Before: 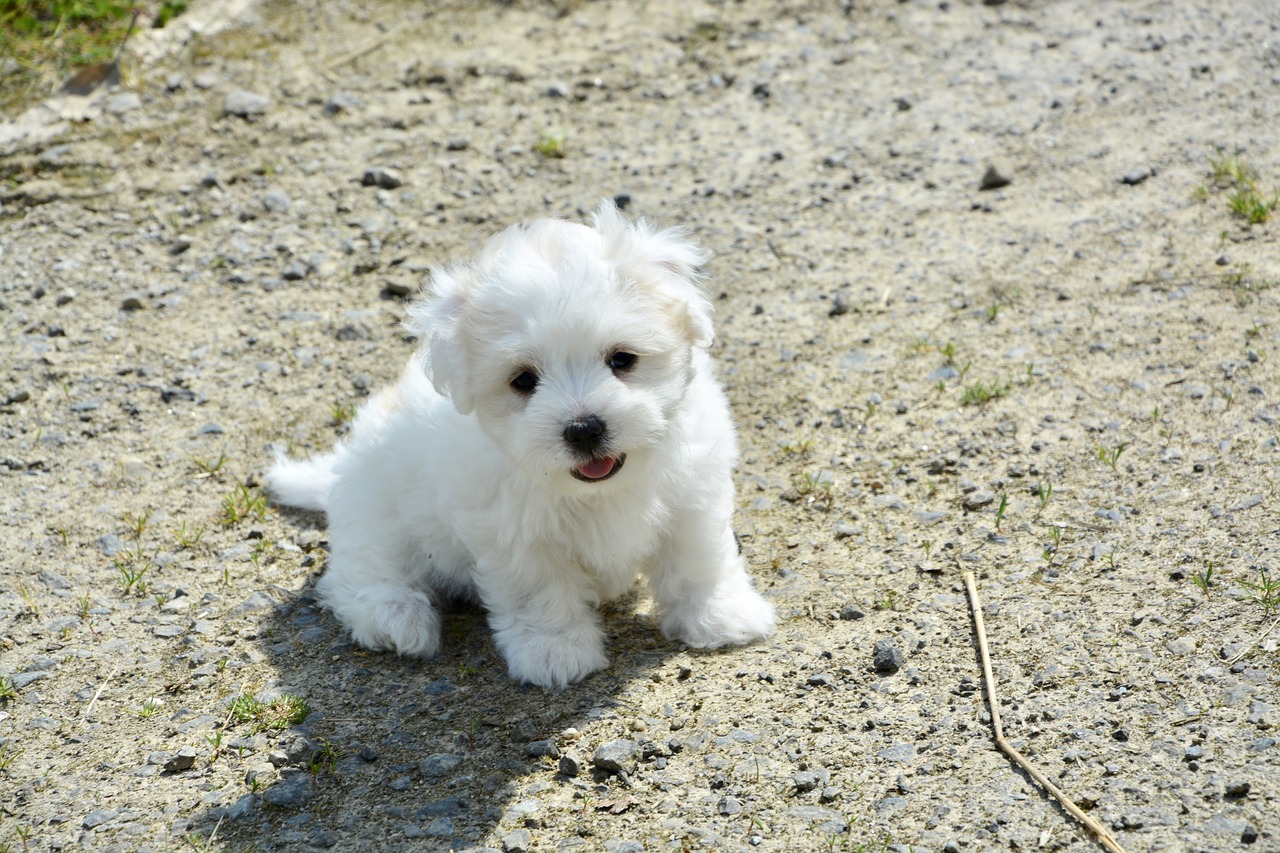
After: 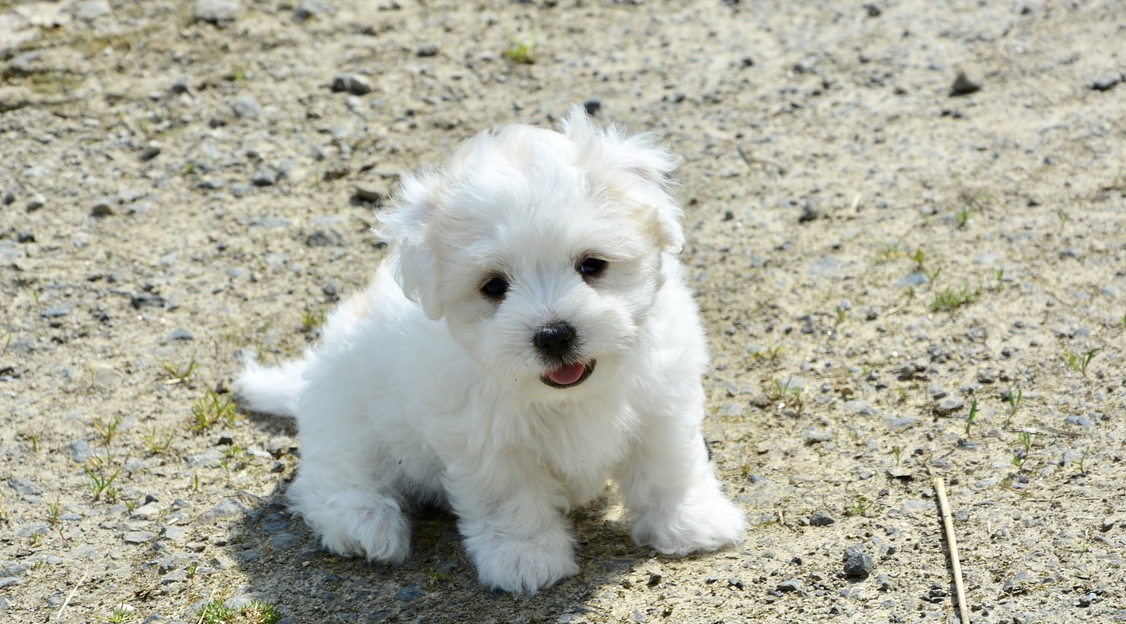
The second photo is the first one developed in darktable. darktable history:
crop and rotate: left 2.418%, top 11.113%, right 9.563%, bottom 15.681%
